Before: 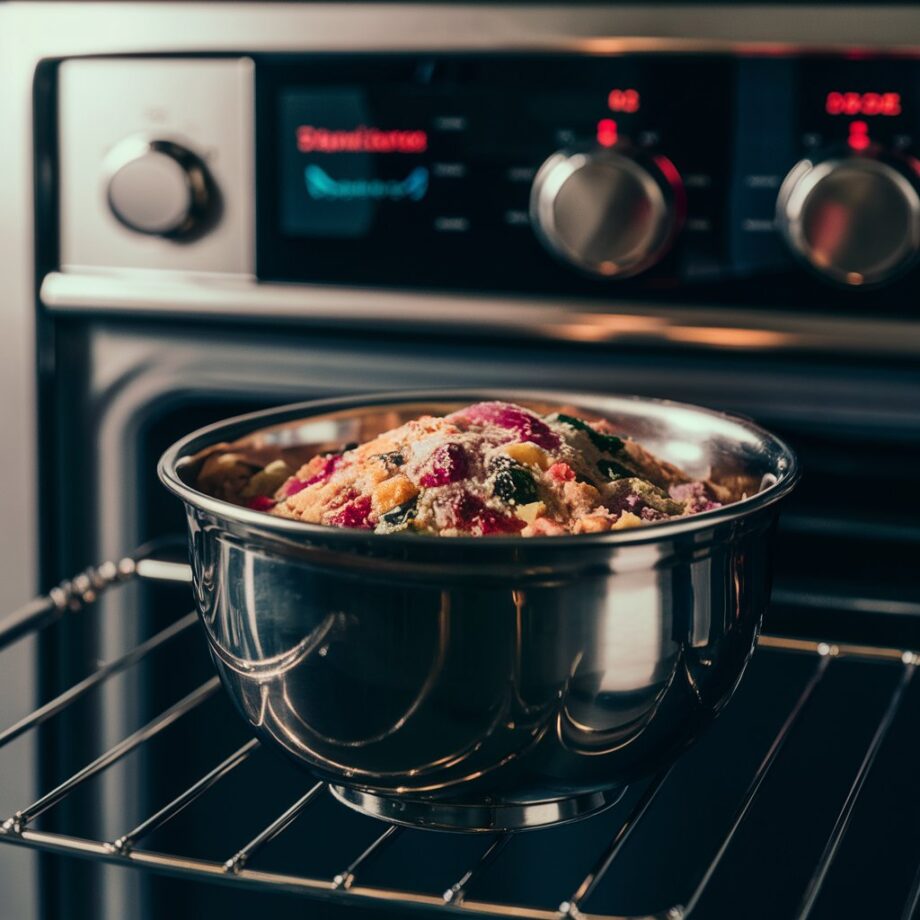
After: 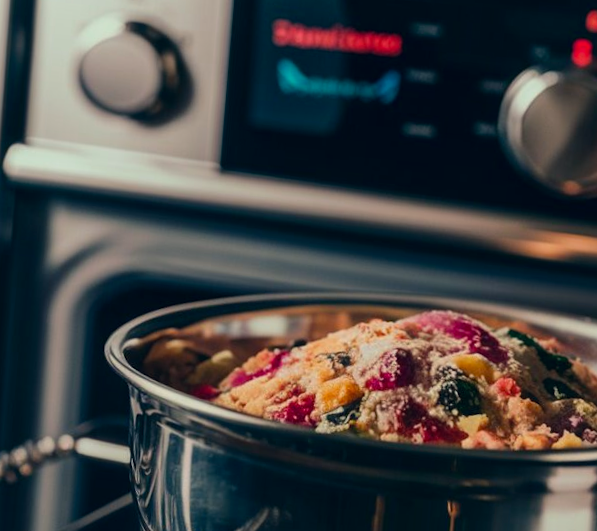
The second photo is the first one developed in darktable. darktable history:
exposure: exposure -0.293 EV, compensate highlight preservation false
crop and rotate: angle -4.99°, left 2.122%, top 6.945%, right 27.566%, bottom 30.519%
color balance: output saturation 110%
color correction: highlights a* 0.207, highlights b* 2.7, shadows a* -0.874, shadows b* -4.78
